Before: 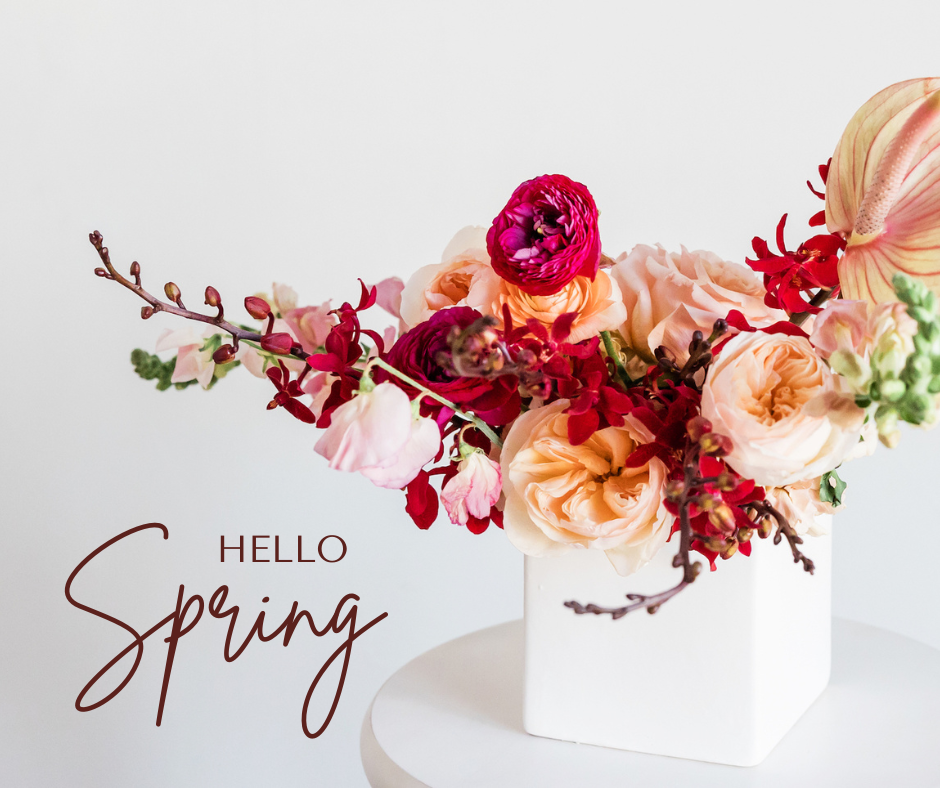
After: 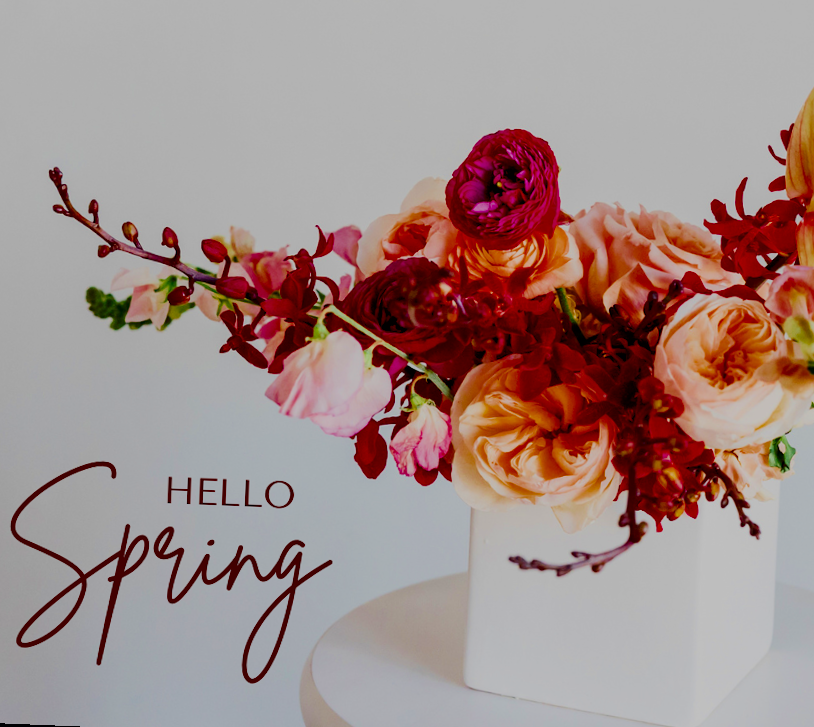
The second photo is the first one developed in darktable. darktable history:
exposure: black level correction 0.001, exposure 0.5 EV, compensate exposure bias true, compensate highlight preservation false
contrast brightness saturation: contrast 0.09, brightness -0.59, saturation 0.17
color balance rgb: perceptual saturation grading › global saturation 30%, global vibrance 20%
crop: left 6.446%, top 8.188%, right 9.538%, bottom 3.548%
filmic rgb: black relative exposure -7.15 EV, white relative exposure 5.36 EV, hardness 3.02, color science v6 (2022)
rotate and perspective: rotation 2.27°, automatic cropping off
